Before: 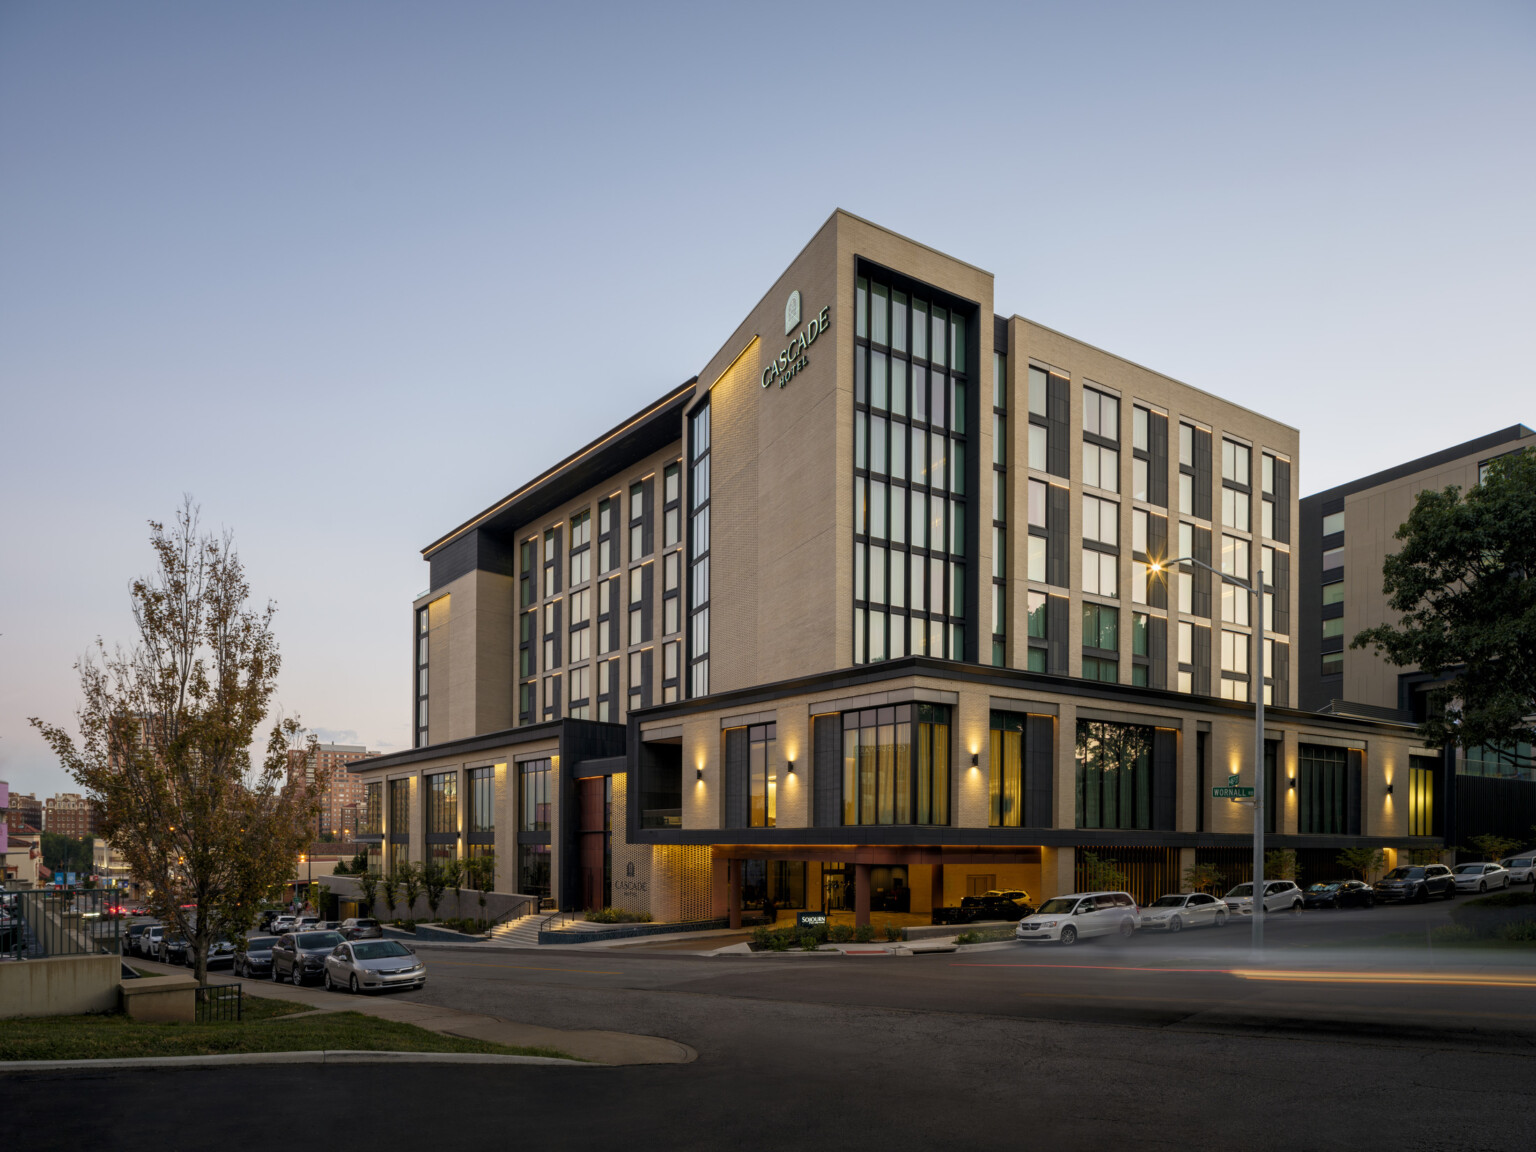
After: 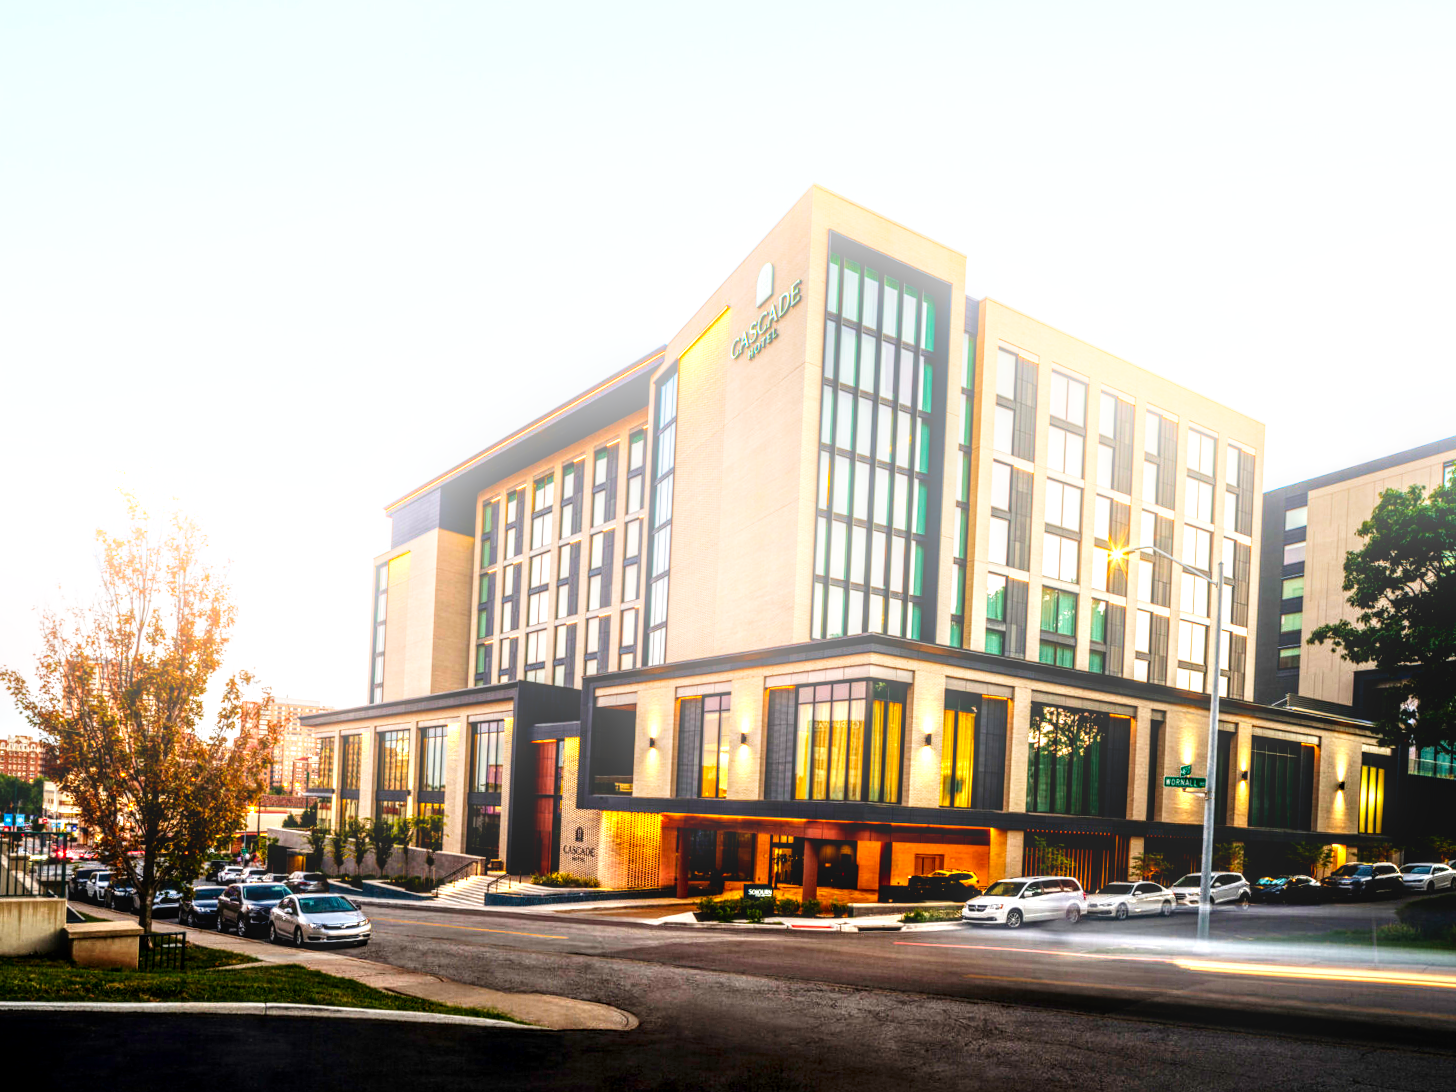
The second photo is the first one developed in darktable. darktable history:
bloom: on, module defaults
exposure: black level correction 0.001, exposure 0.5 EV, compensate exposure bias true, compensate highlight preservation false
base curve: curves: ch0 [(0, 0) (0.007, 0.004) (0.027, 0.03) (0.046, 0.07) (0.207, 0.54) (0.442, 0.872) (0.673, 0.972) (1, 1)], preserve colors none
crop and rotate: angle -2.38°
local contrast: highlights 20%, detail 197%
contrast brightness saturation: contrast 0.07, brightness -0.13, saturation 0.06
